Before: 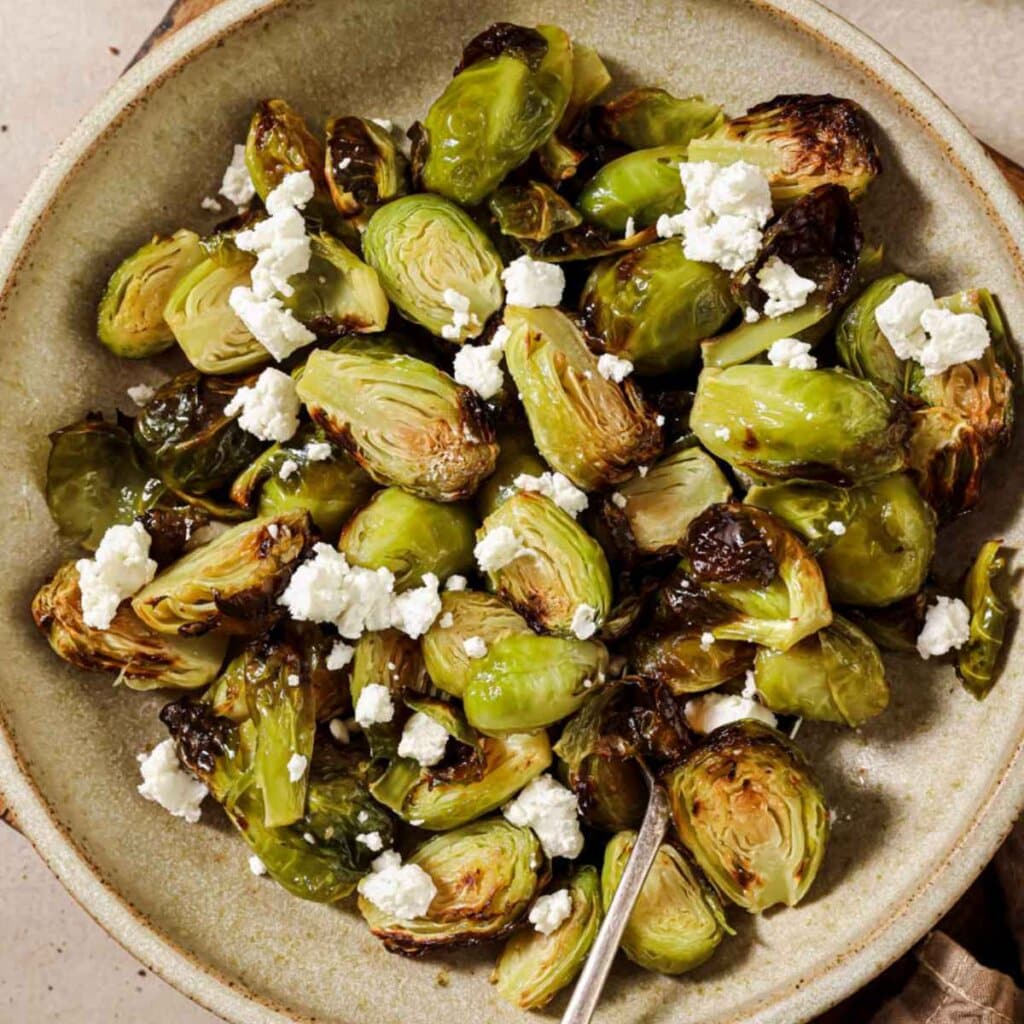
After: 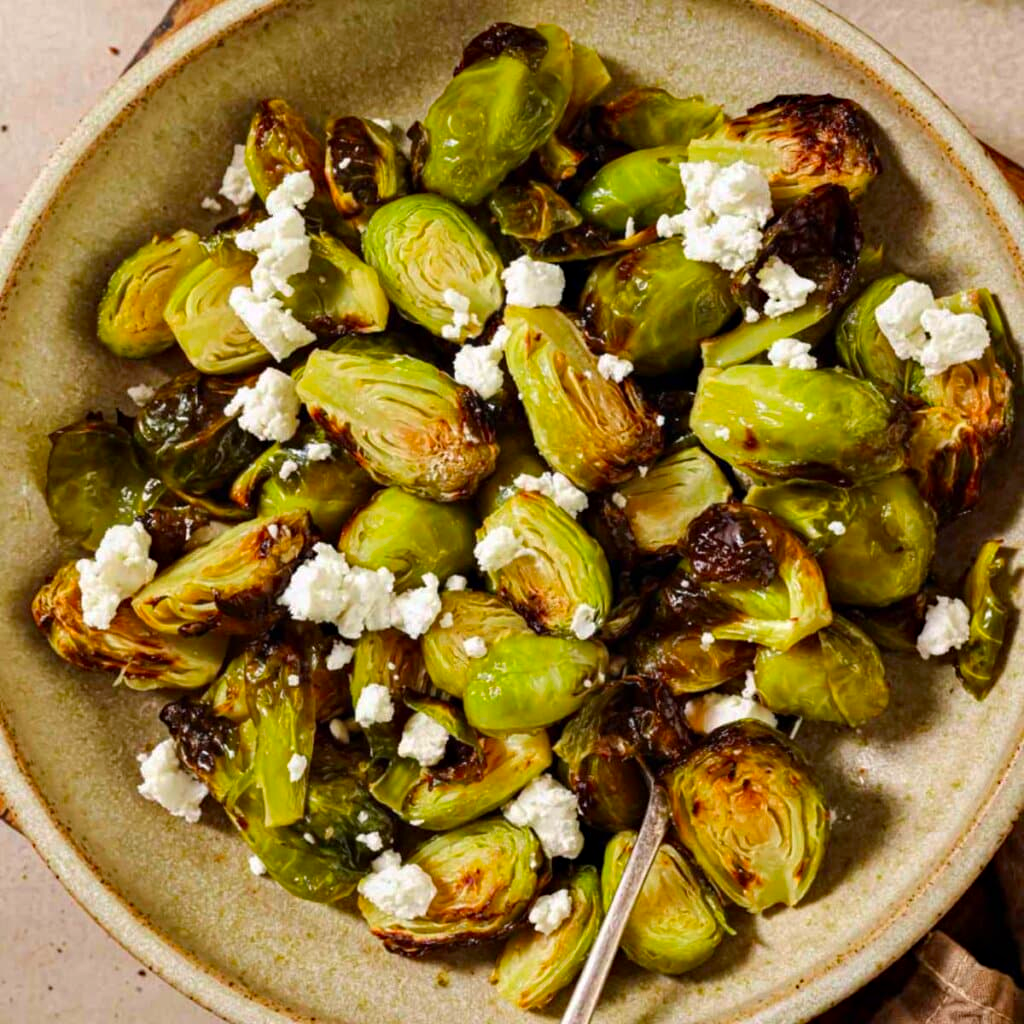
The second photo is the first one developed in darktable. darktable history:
color correction: saturation 1.32
haze removal: compatibility mode true, adaptive false
